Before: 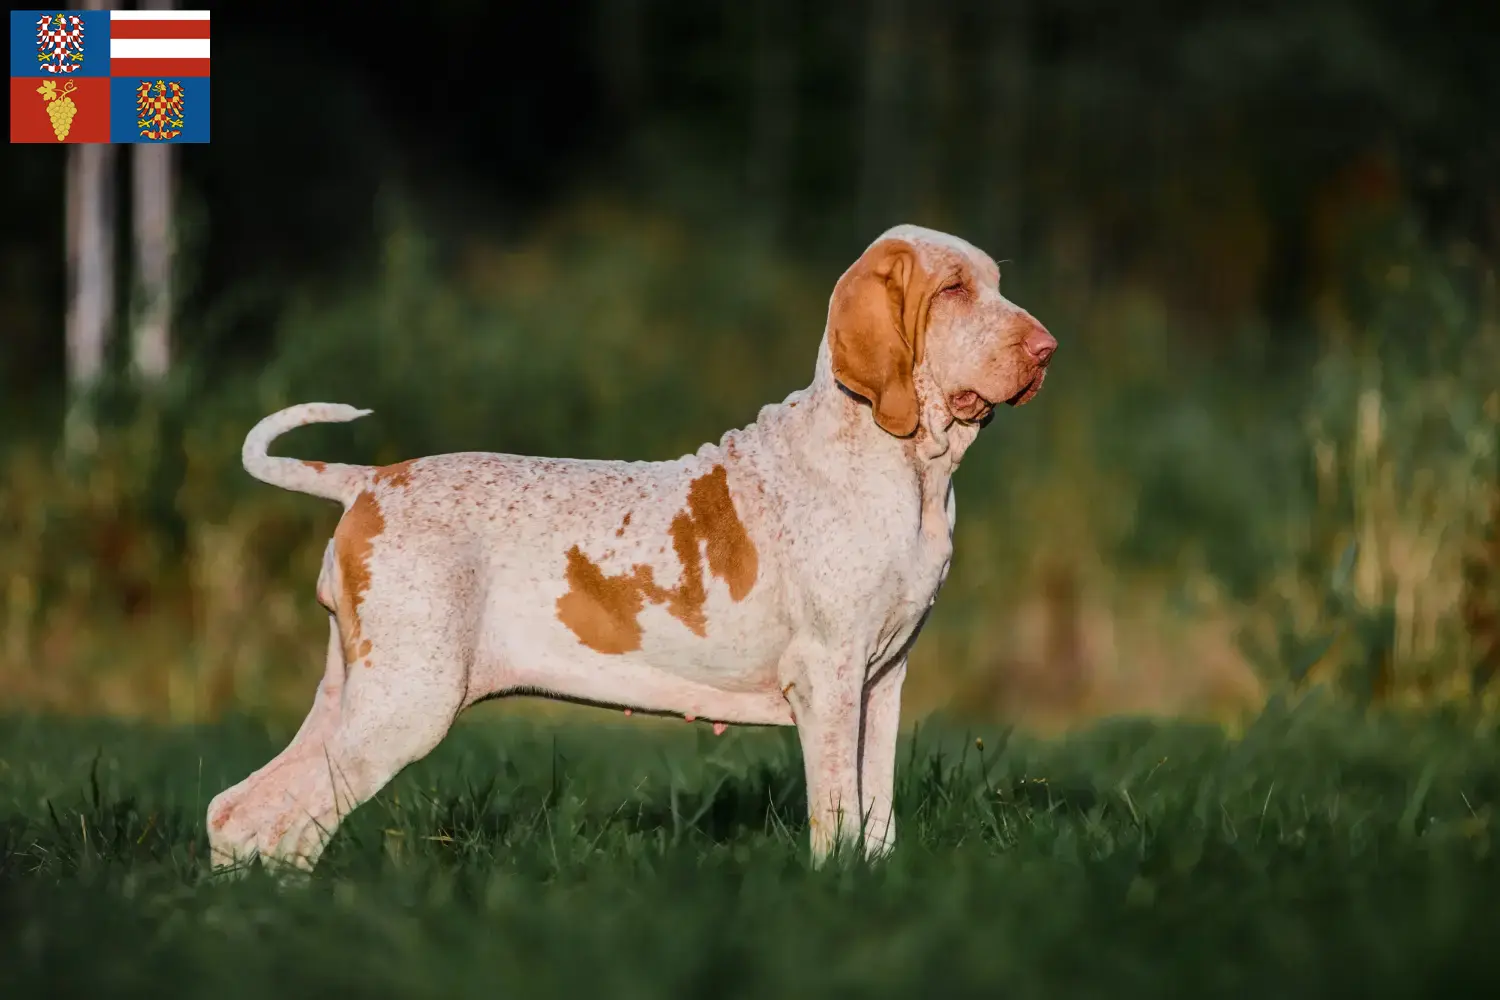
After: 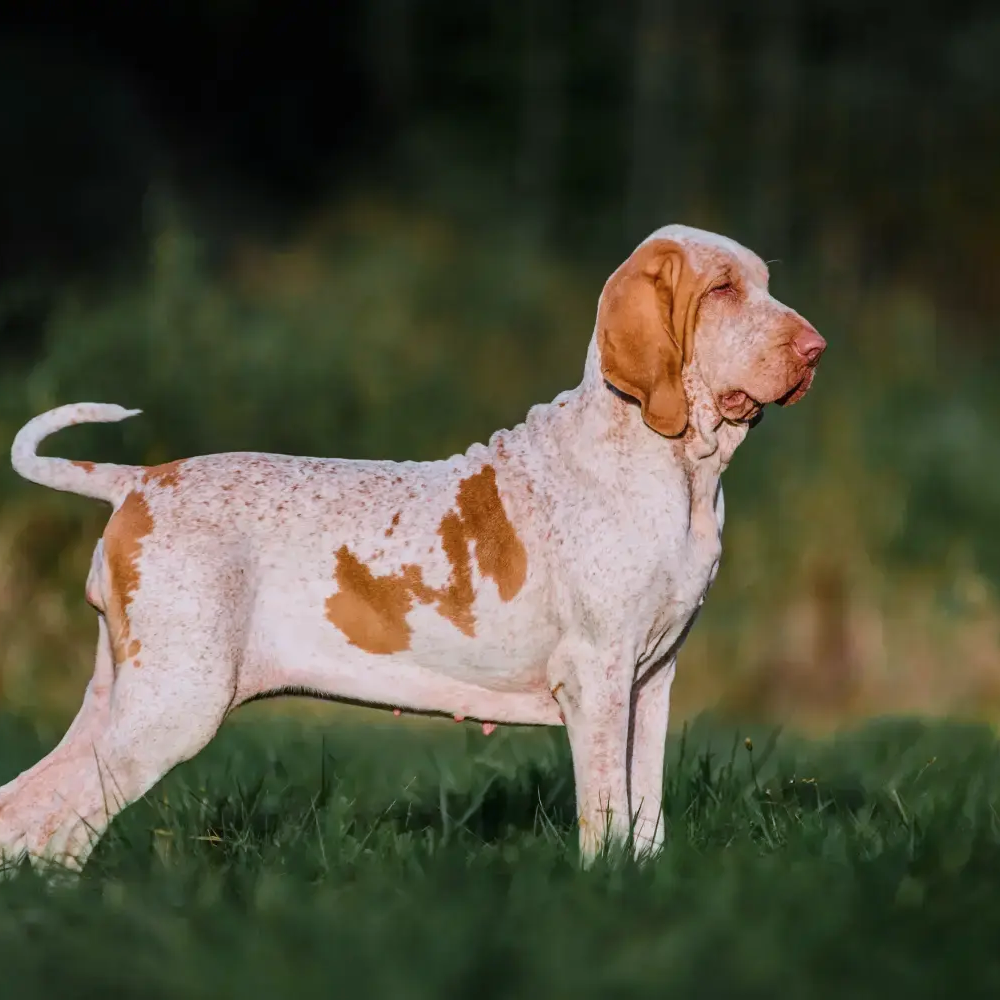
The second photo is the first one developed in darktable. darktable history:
color calibration: illuminant as shot in camera, x 0.358, y 0.373, temperature 4628.91 K
crop and rotate: left 15.446%, right 17.836%
